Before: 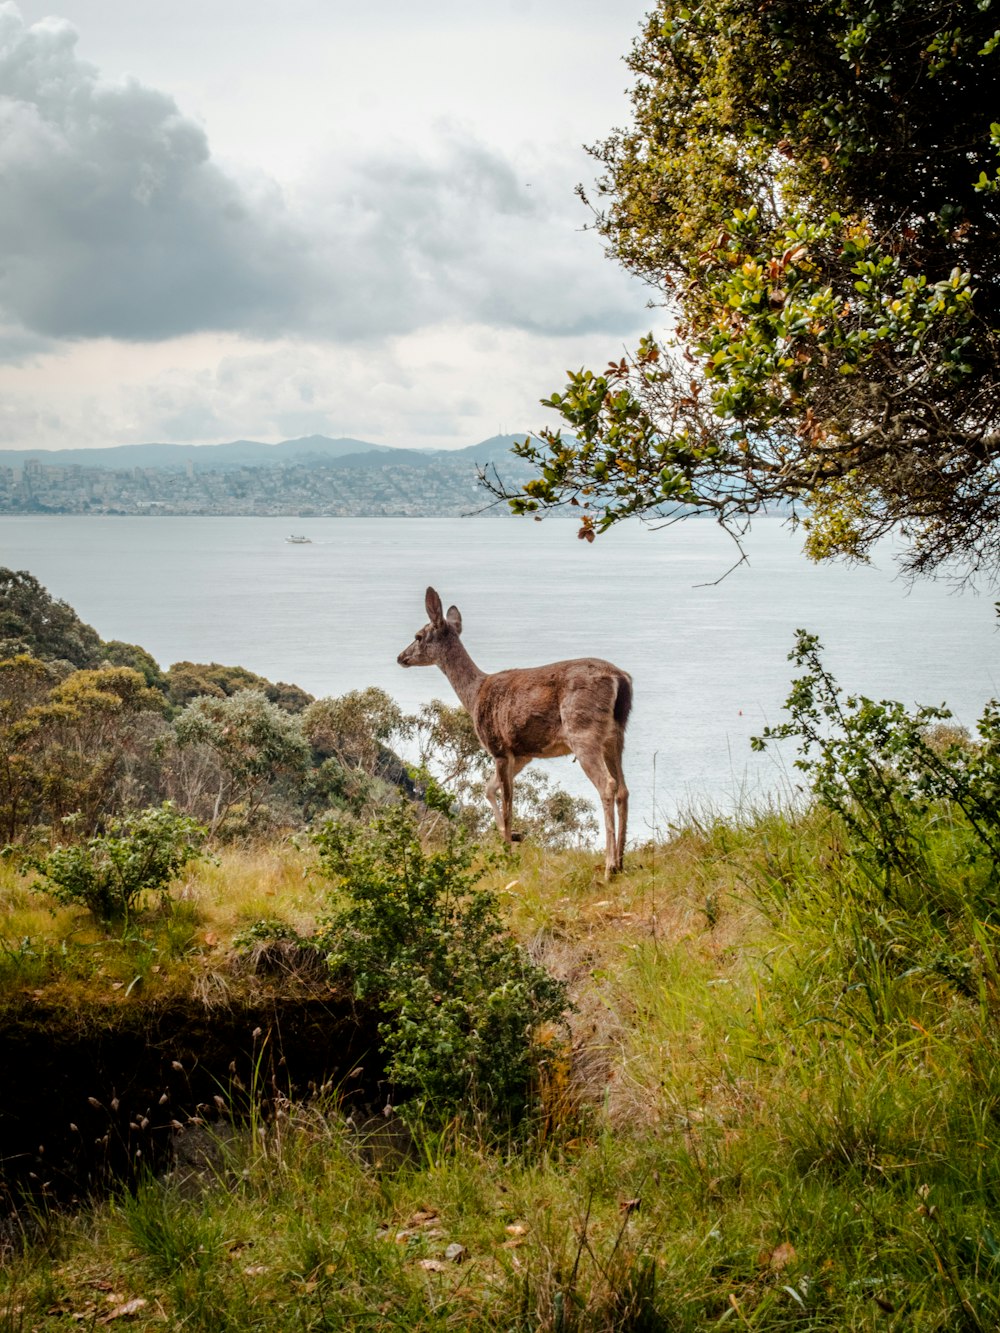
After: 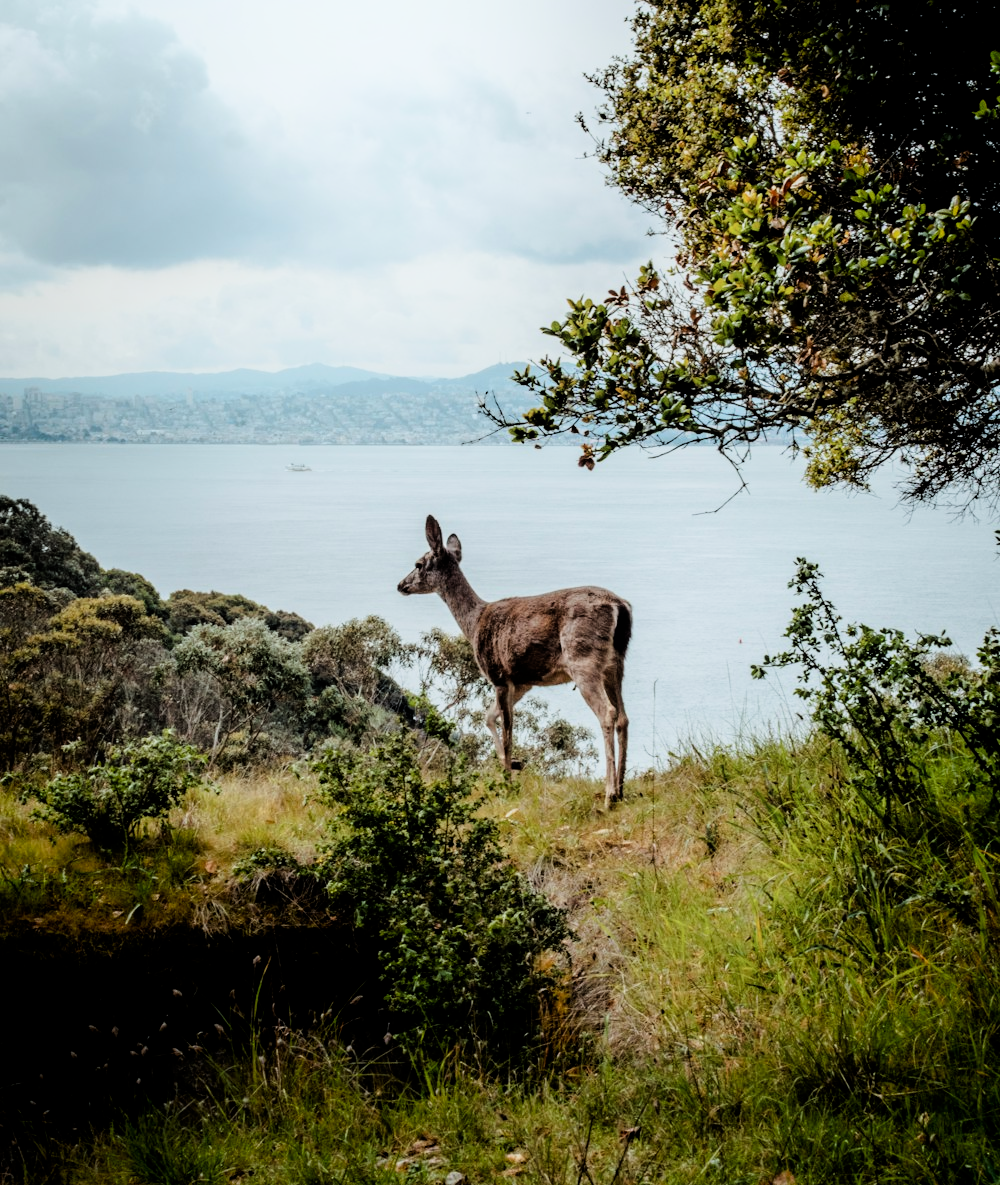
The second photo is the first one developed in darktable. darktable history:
color calibration: gray › normalize channels true, illuminant Planckian (black body), adaptation linear Bradford (ICC v4), x 0.365, y 0.367, temperature 4418.25 K, gamut compression 0.03
shadows and highlights: shadows -38.5, highlights 64.21, soften with gaussian
crop and rotate: top 5.445%, bottom 5.602%
exposure: exposure -0.211 EV, compensate exposure bias true, compensate highlight preservation false
filmic rgb: black relative exposure -5.13 EV, white relative exposure 3.52 EV, hardness 3.18, contrast 1.483, highlights saturation mix -48.88%
